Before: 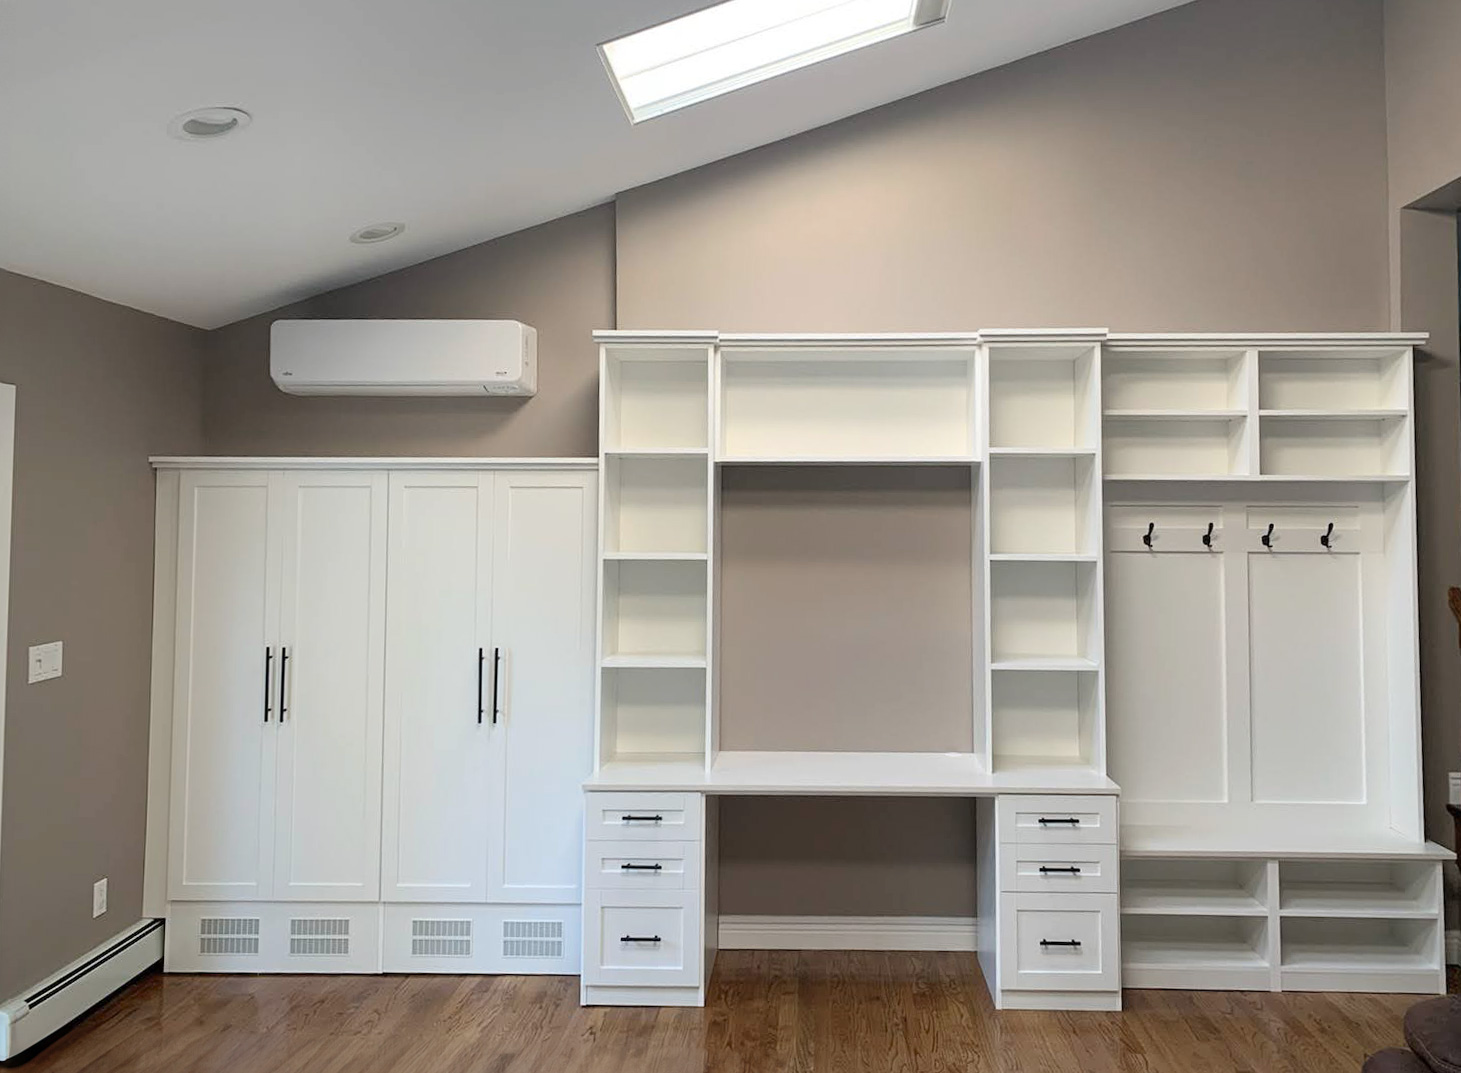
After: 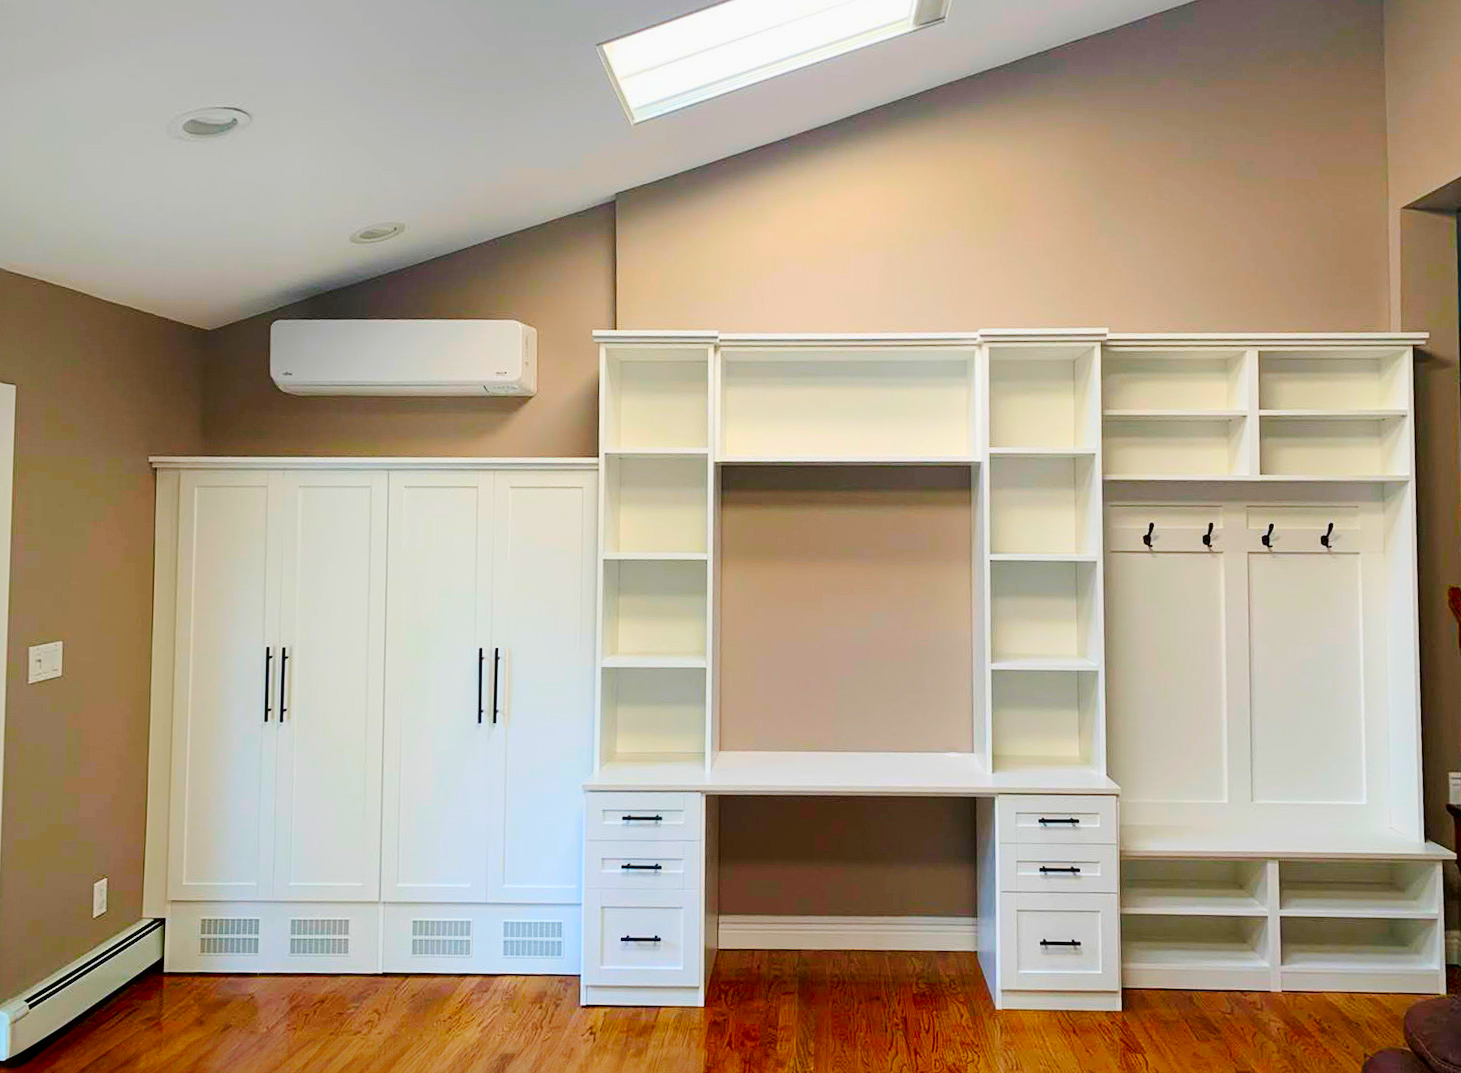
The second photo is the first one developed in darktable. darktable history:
contrast brightness saturation: brightness -0.021, saturation 0.367
color correction: highlights b* 0.036, saturation 1.84
tone curve: curves: ch0 [(0, 0) (0.071, 0.047) (0.266, 0.26) (0.483, 0.554) (0.753, 0.811) (1, 0.983)]; ch1 [(0, 0) (0.346, 0.307) (0.408, 0.387) (0.463, 0.465) (0.482, 0.493) (0.502, 0.5) (0.517, 0.502) (0.55, 0.548) (0.597, 0.61) (0.651, 0.698) (1, 1)]; ch2 [(0, 0) (0.346, 0.34) (0.434, 0.46) (0.485, 0.494) (0.5, 0.494) (0.517, 0.506) (0.526, 0.545) (0.583, 0.61) (0.625, 0.659) (1, 1)], preserve colors none
